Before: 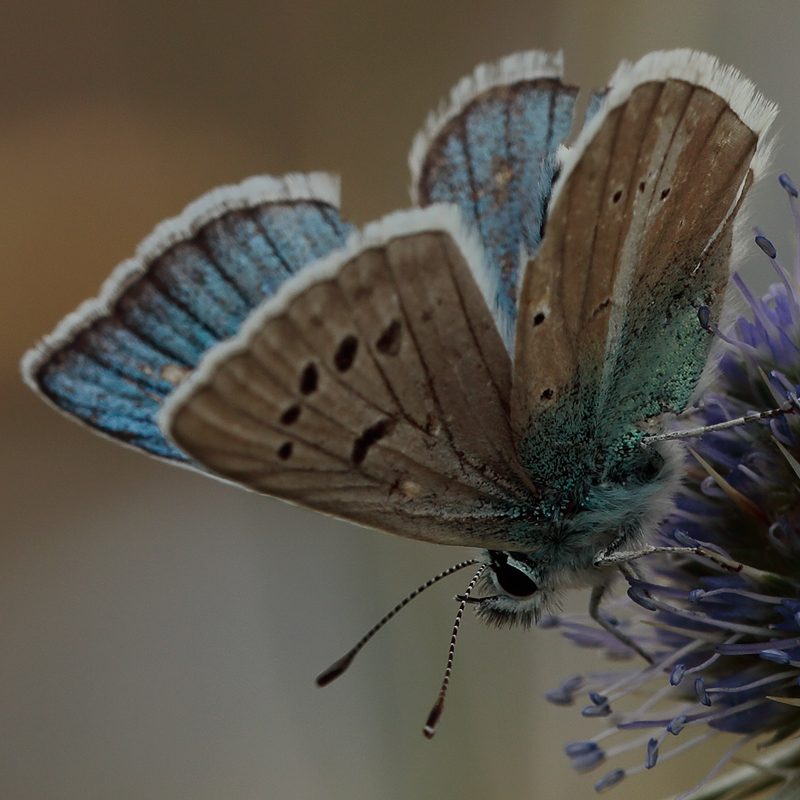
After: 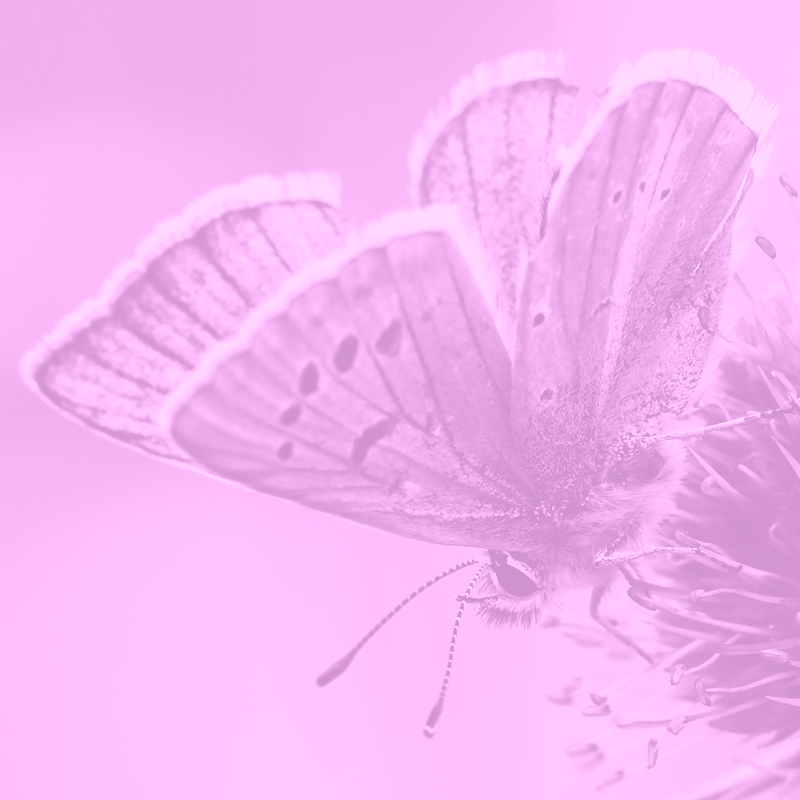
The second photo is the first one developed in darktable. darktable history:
colorize: hue 331.2°, saturation 75%, source mix 30.28%, lightness 70.52%, version 1
base curve: curves: ch0 [(0, 0) (0.028, 0.03) (0.121, 0.232) (0.46, 0.748) (0.859, 0.968) (1, 1)]
